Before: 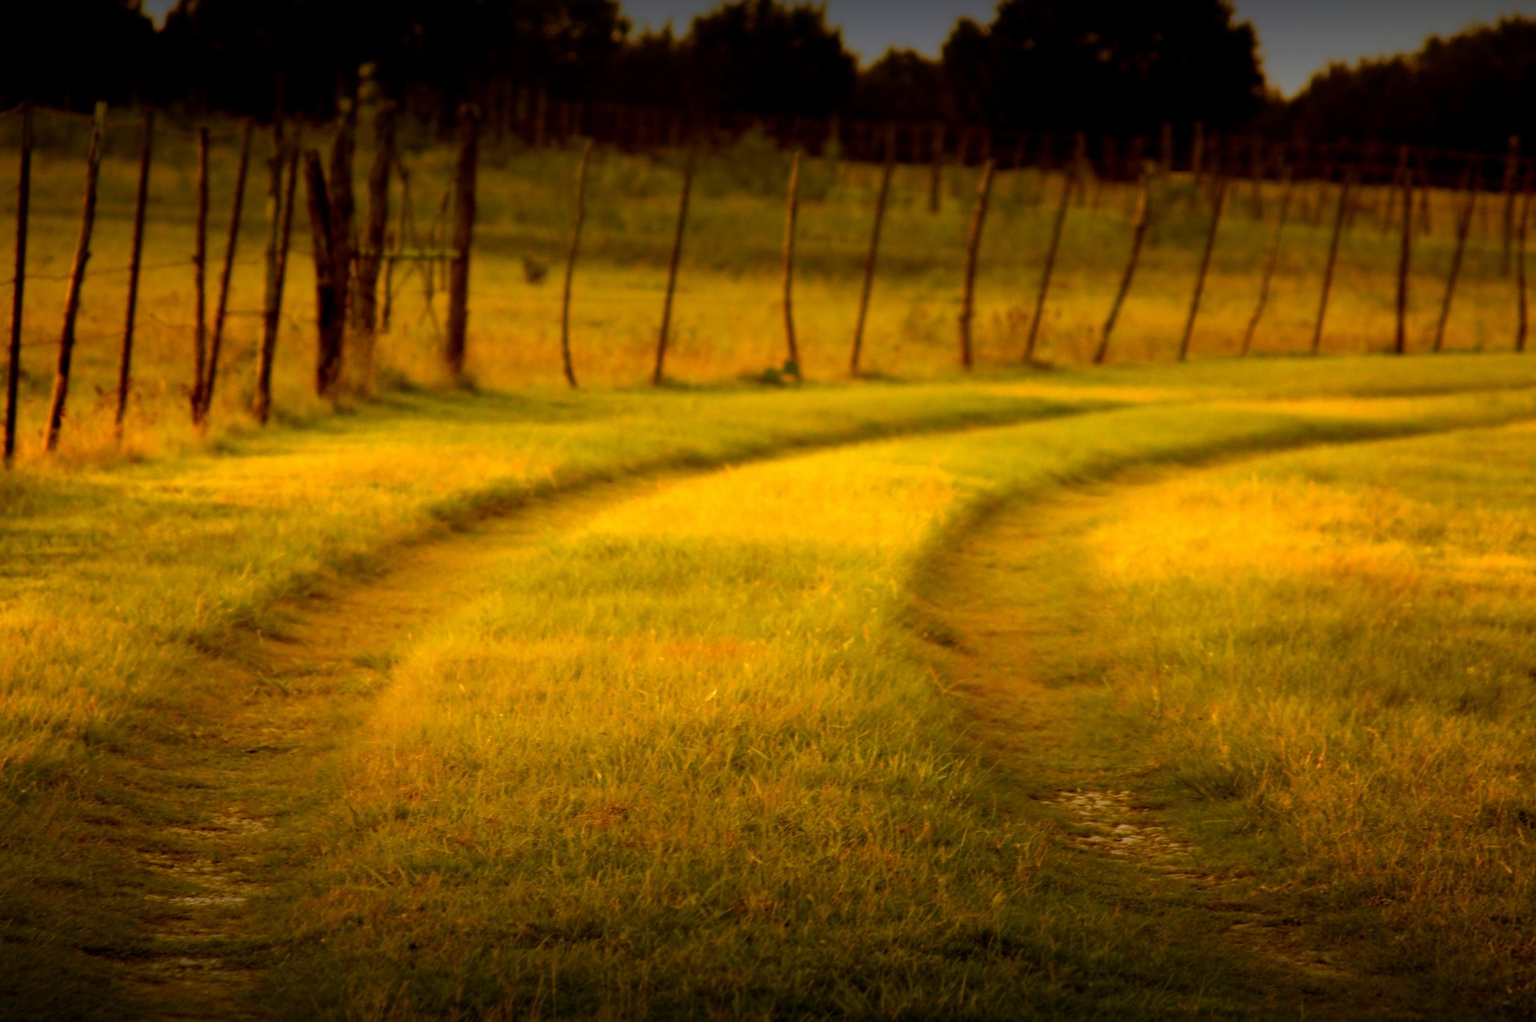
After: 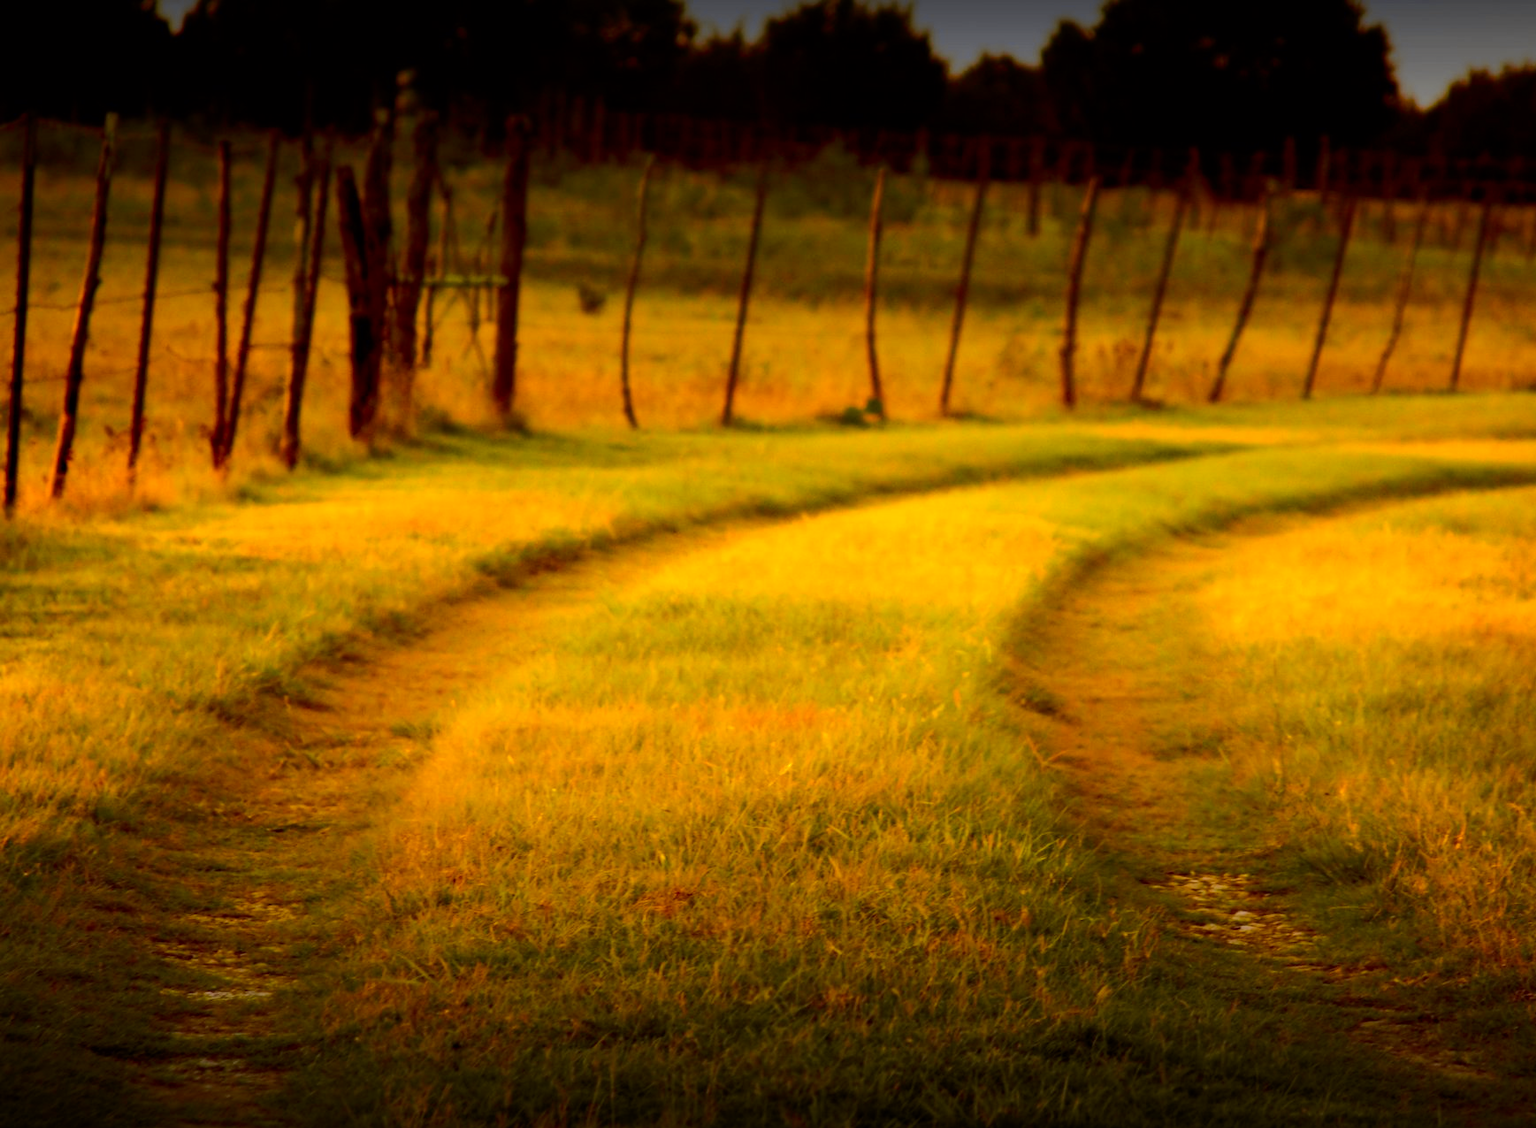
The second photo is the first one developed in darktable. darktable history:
crop: right 9.509%, bottom 0.031%
tone curve: curves: ch0 [(0, 0) (0.087, 0.054) (0.281, 0.245) (0.506, 0.526) (0.8, 0.824) (0.994, 0.955)]; ch1 [(0, 0) (0.27, 0.195) (0.406, 0.435) (0.452, 0.474) (0.495, 0.5) (0.514, 0.508) (0.563, 0.584) (0.654, 0.689) (1, 1)]; ch2 [(0, 0) (0.269, 0.299) (0.459, 0.441) (0.498, 0.499) (0.523, 0.52) (0.551, 0.549) (0.633, 0.625) (0.659, 0.681) (0.718, 0.764) (1, 1)], color space Lab, independent channels, preserve colors none
